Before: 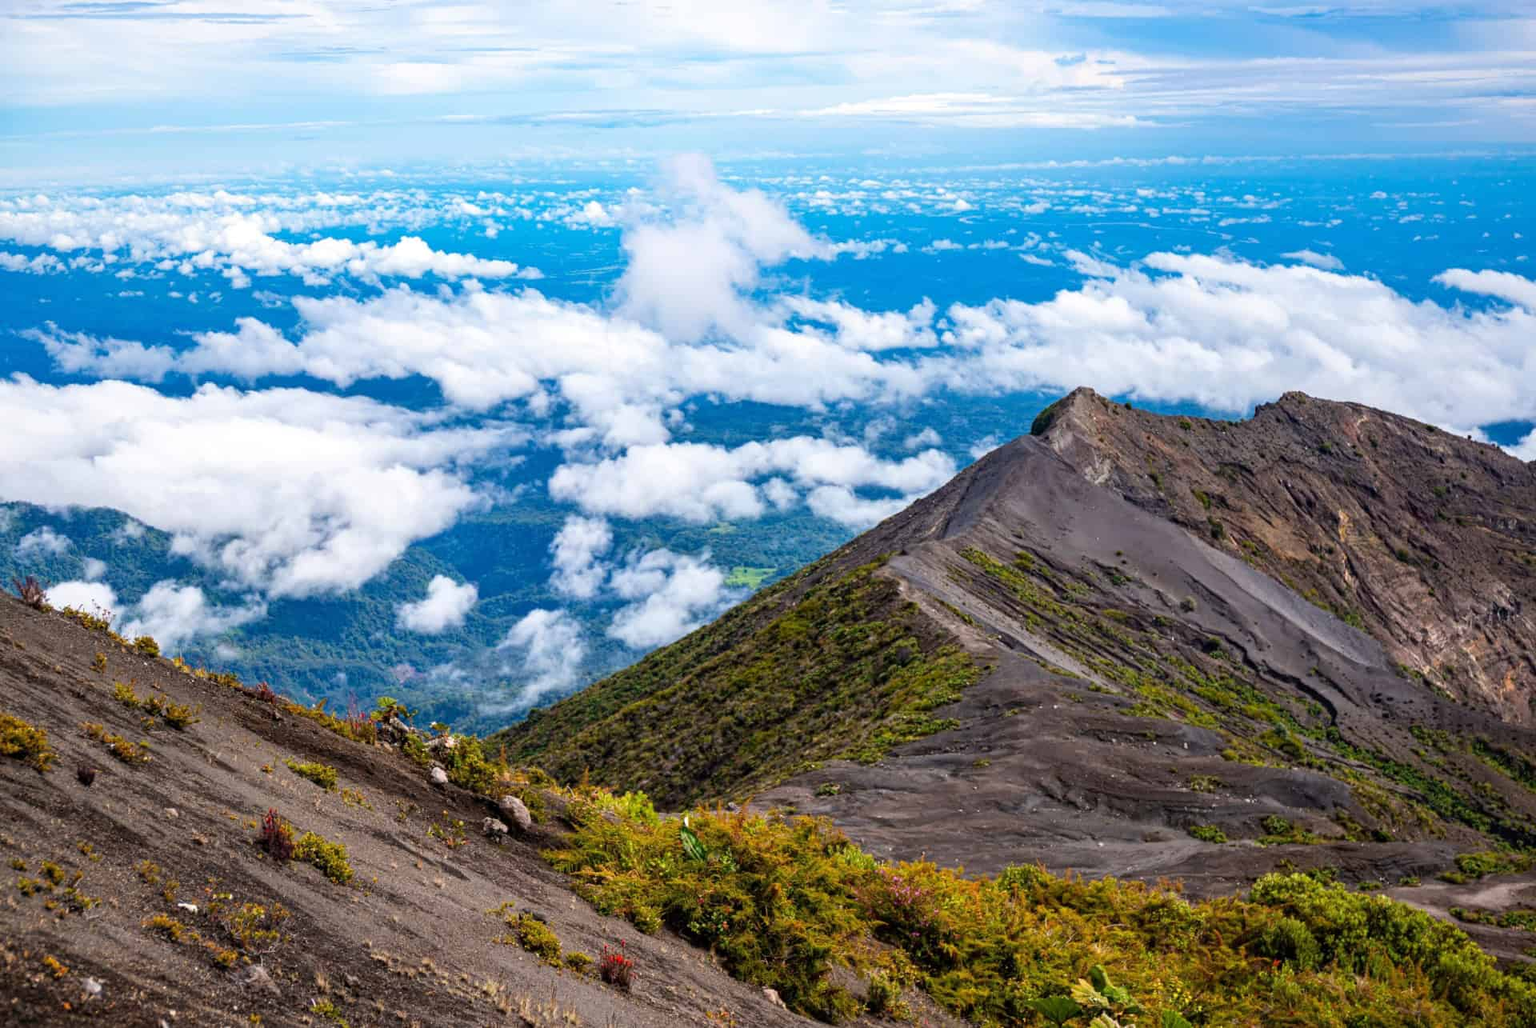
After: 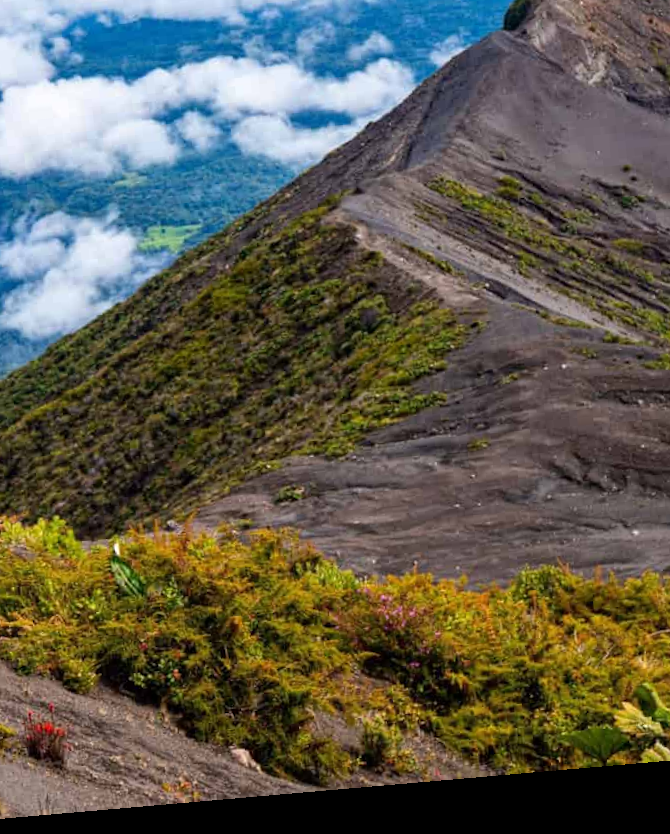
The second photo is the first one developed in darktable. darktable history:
crop: left 40.878%, top 39.176%, right 25.993%, bottom 3.081%
rotate and perspective: rotation -4.98°, automatic cropping off
